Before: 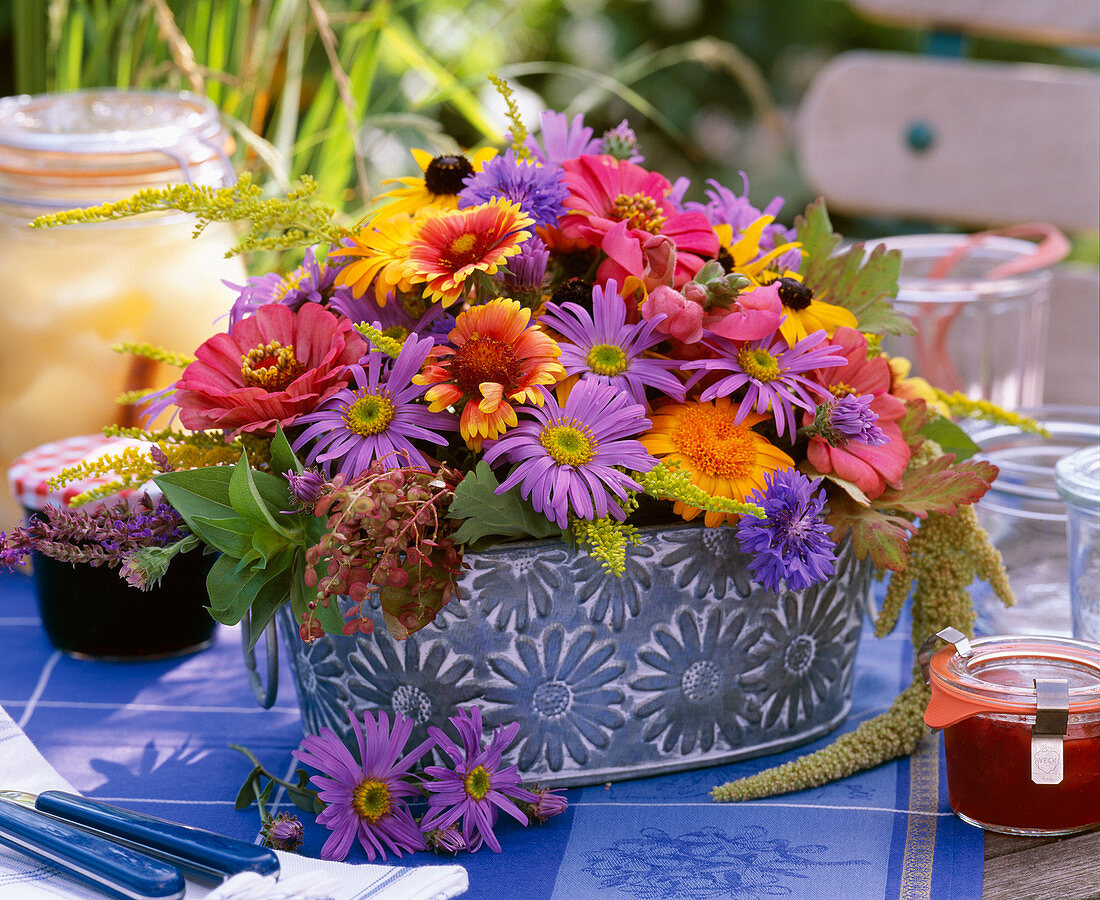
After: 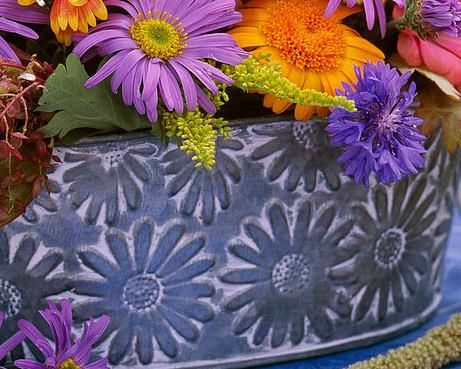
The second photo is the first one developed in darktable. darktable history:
crop: left 37.31%, top 45.324%, right 20.733%, bottom 13.585%
